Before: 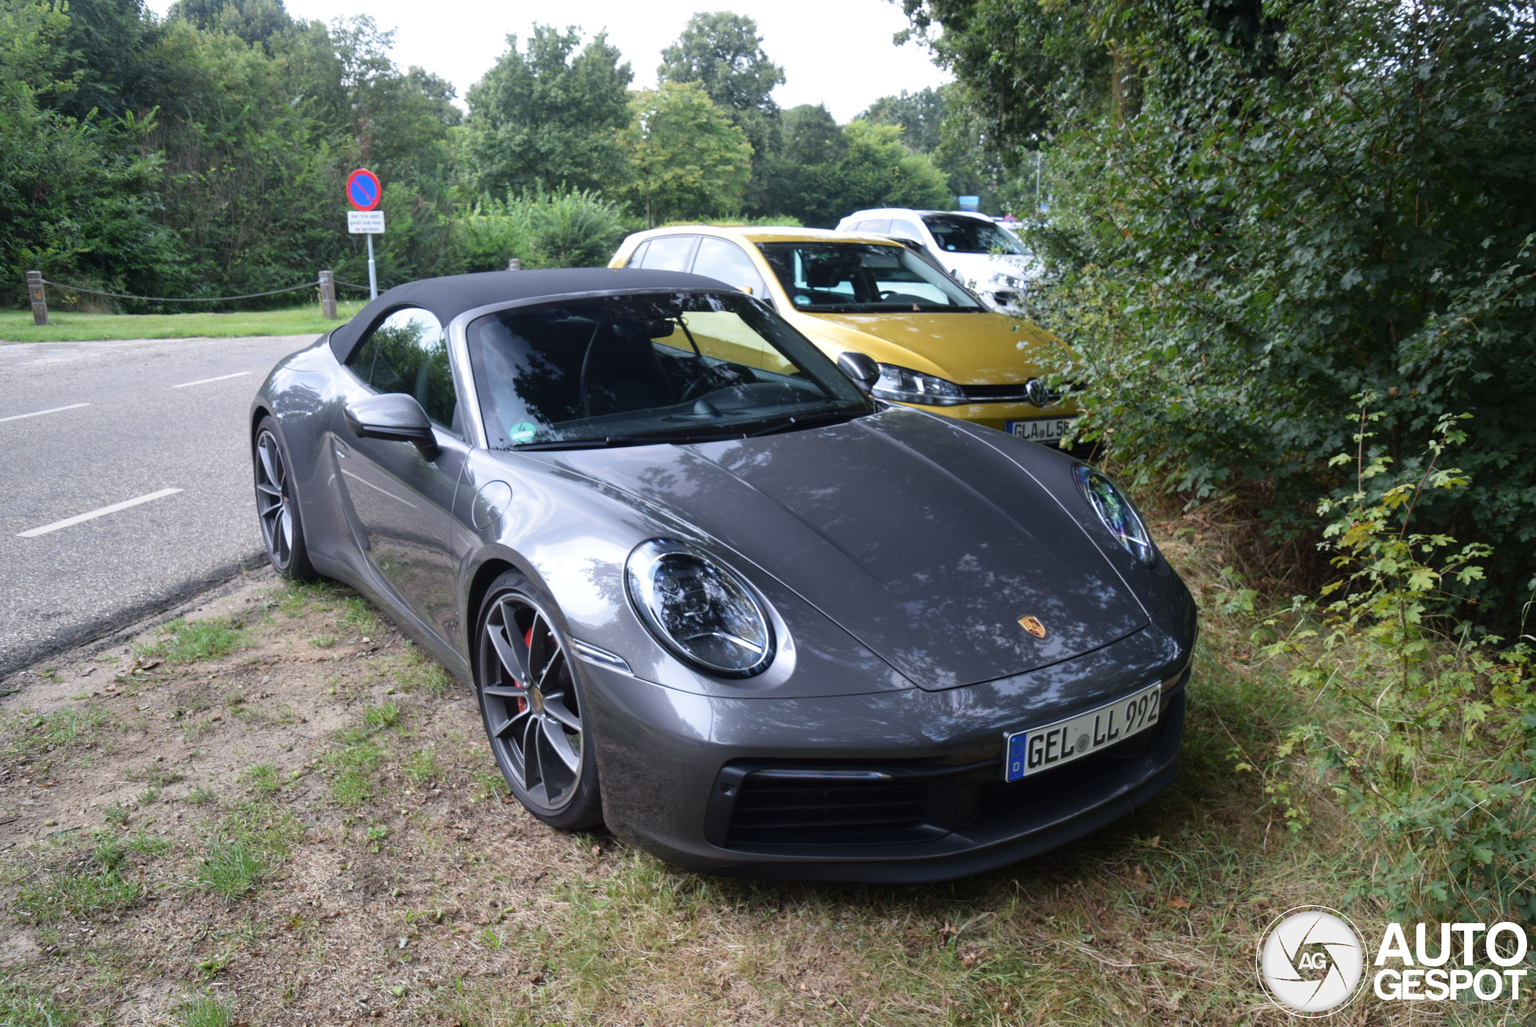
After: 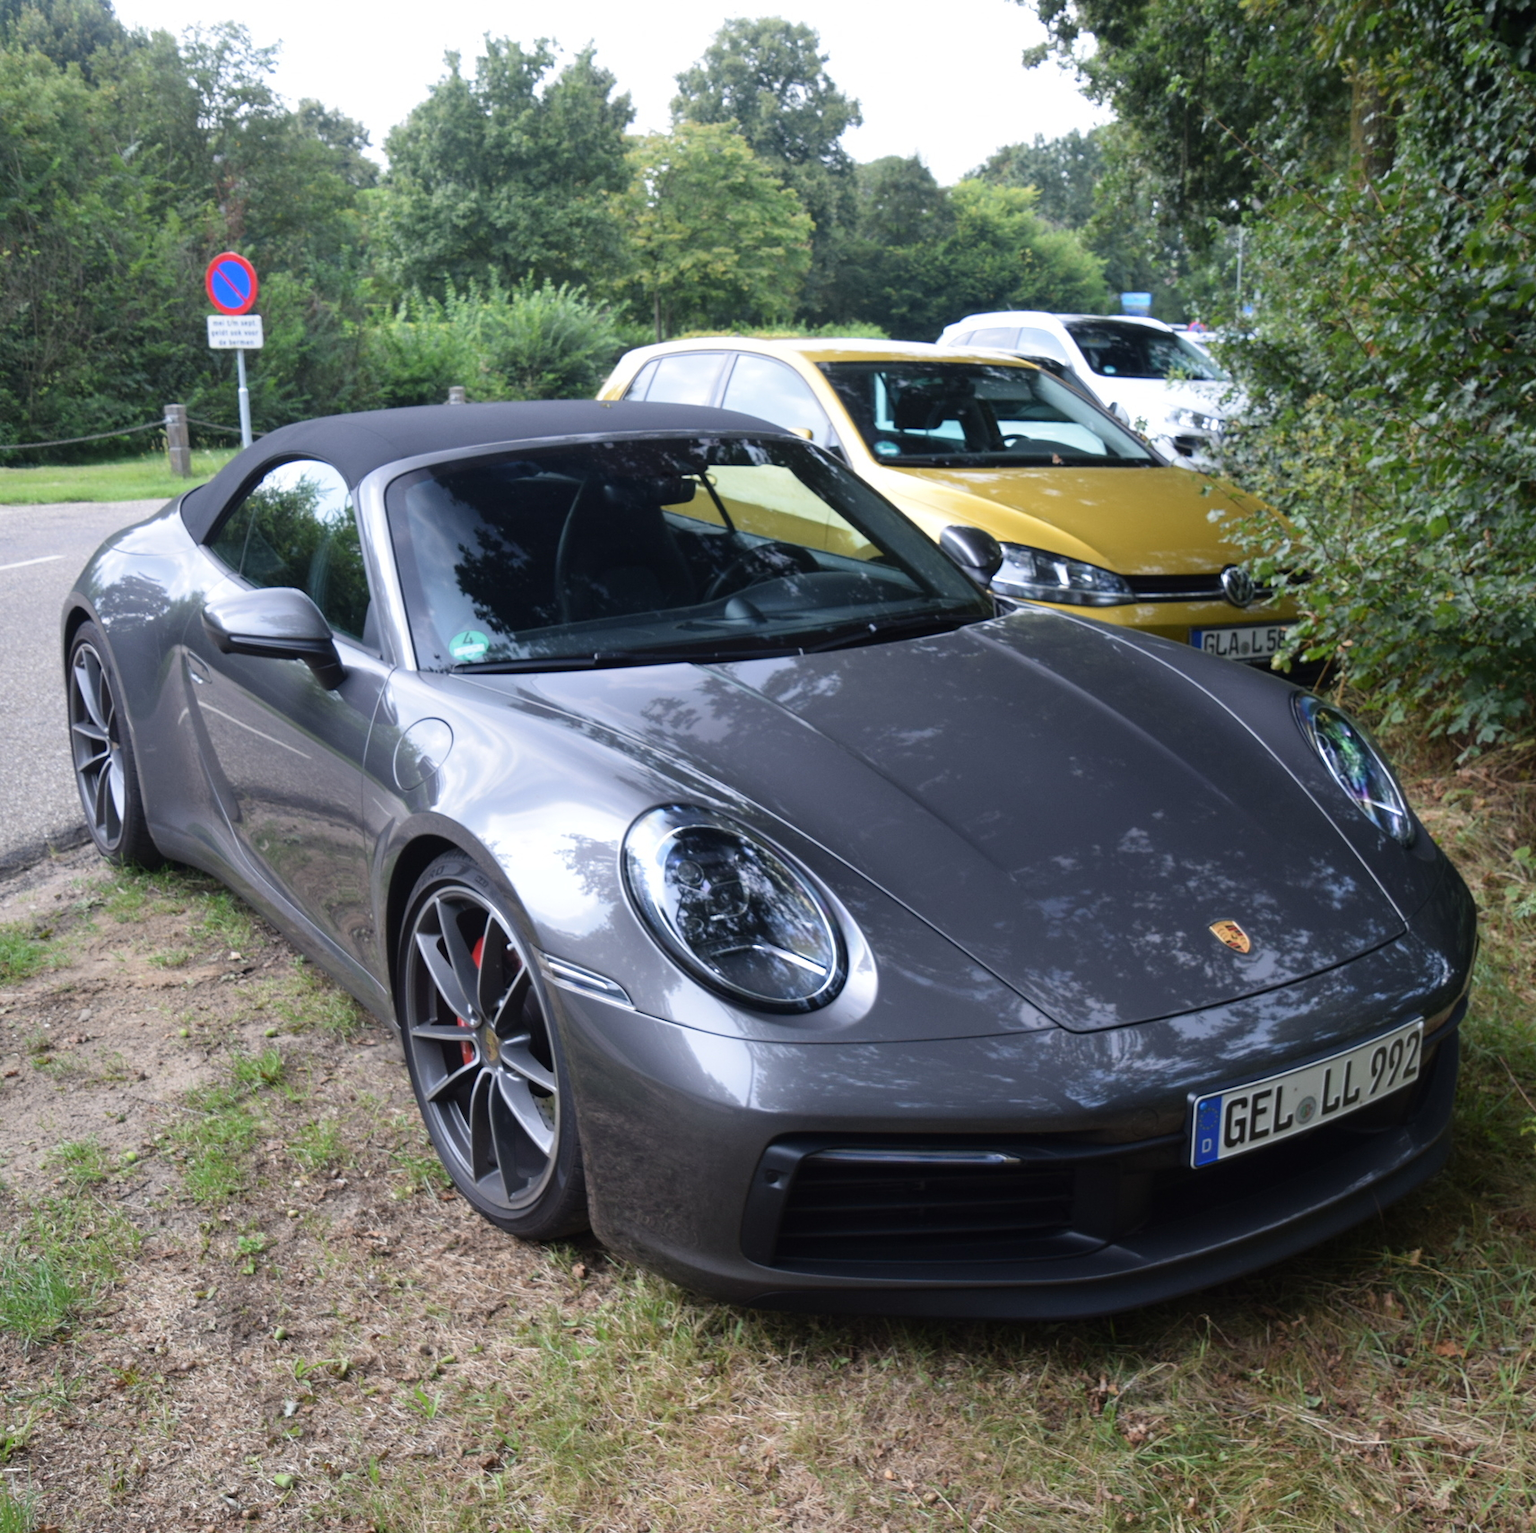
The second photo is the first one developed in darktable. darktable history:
crop and rotate: left 13.609%, right 19.455%
